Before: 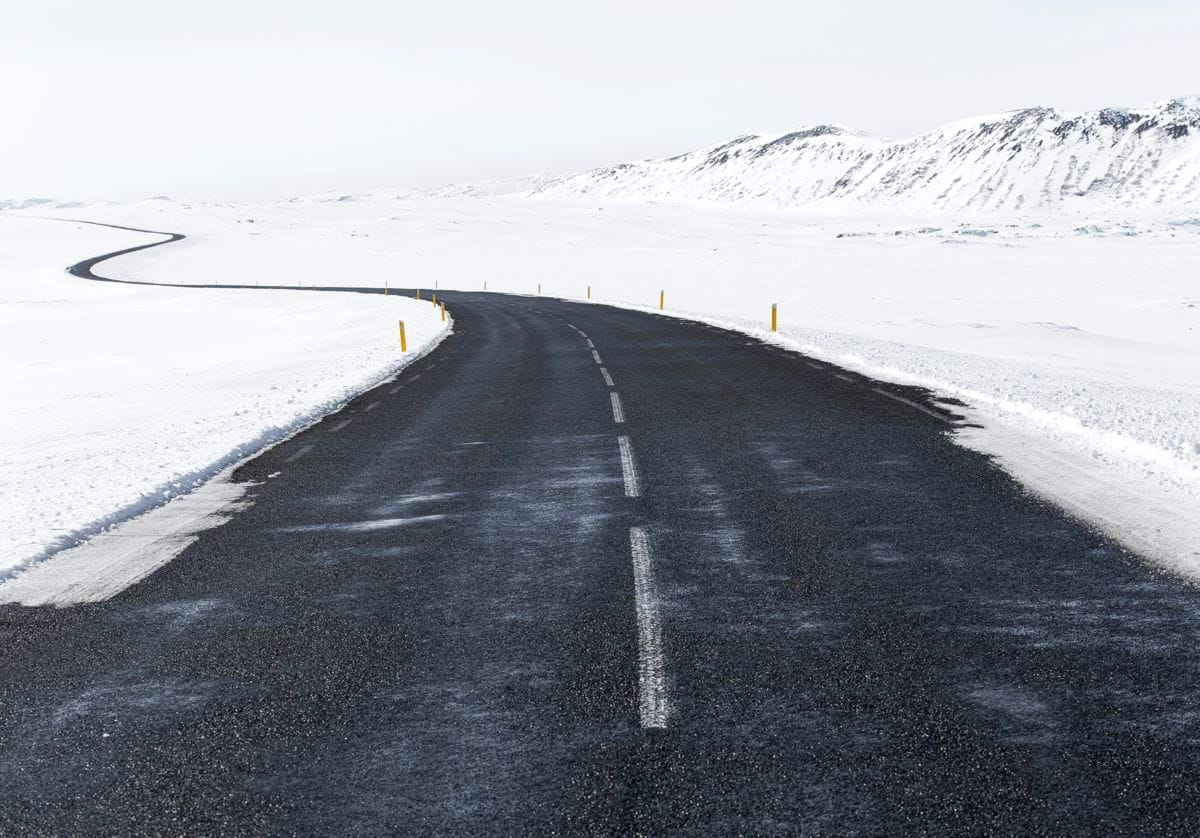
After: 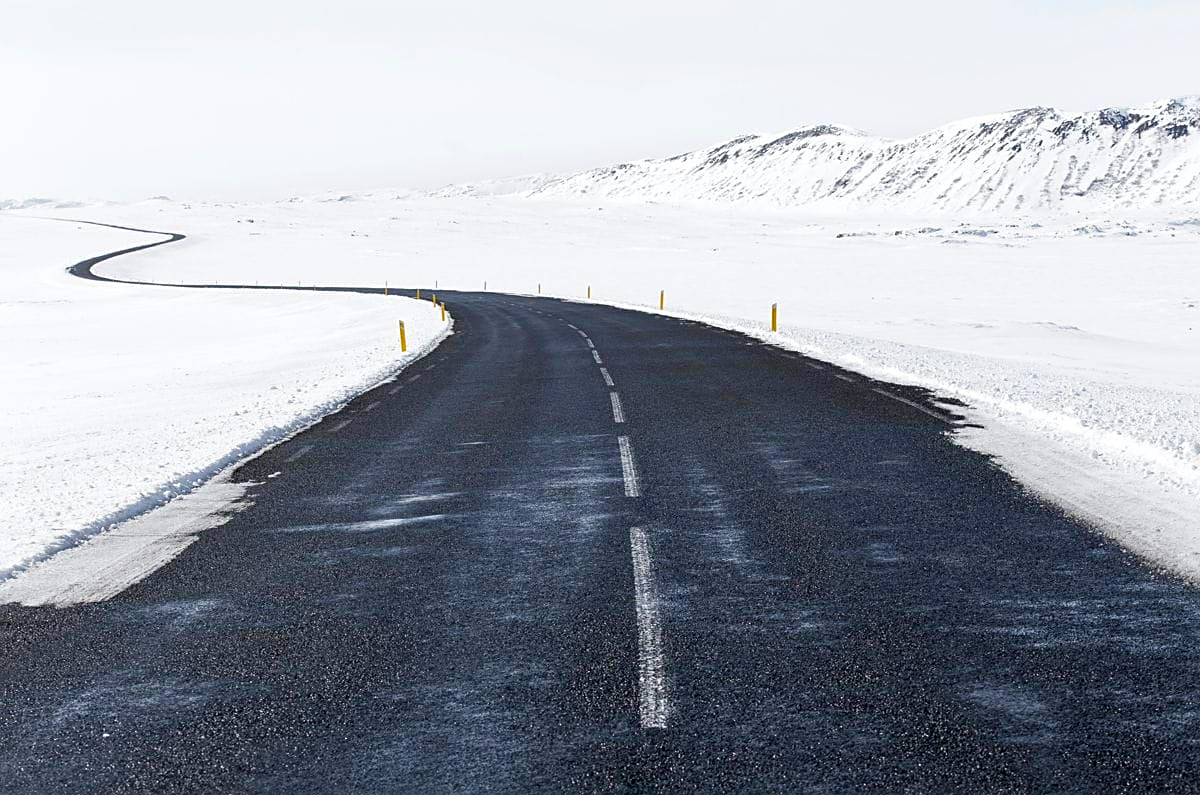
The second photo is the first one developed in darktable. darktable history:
sharpen: on, module defaults
color balance rgb: perceptual saturation grading › global saturation 20%, perceptual saturation grading › highlights -25%, perceptual saturation grading › shadows 50%
crop and rotate: top 0%, bottom 5.097%
